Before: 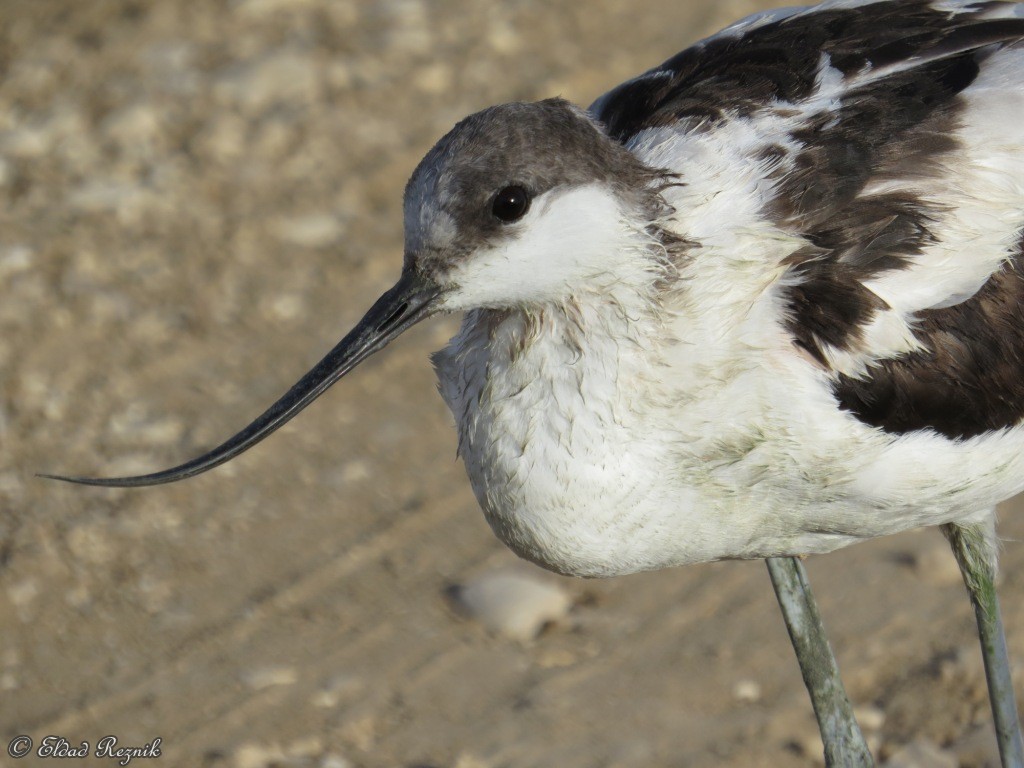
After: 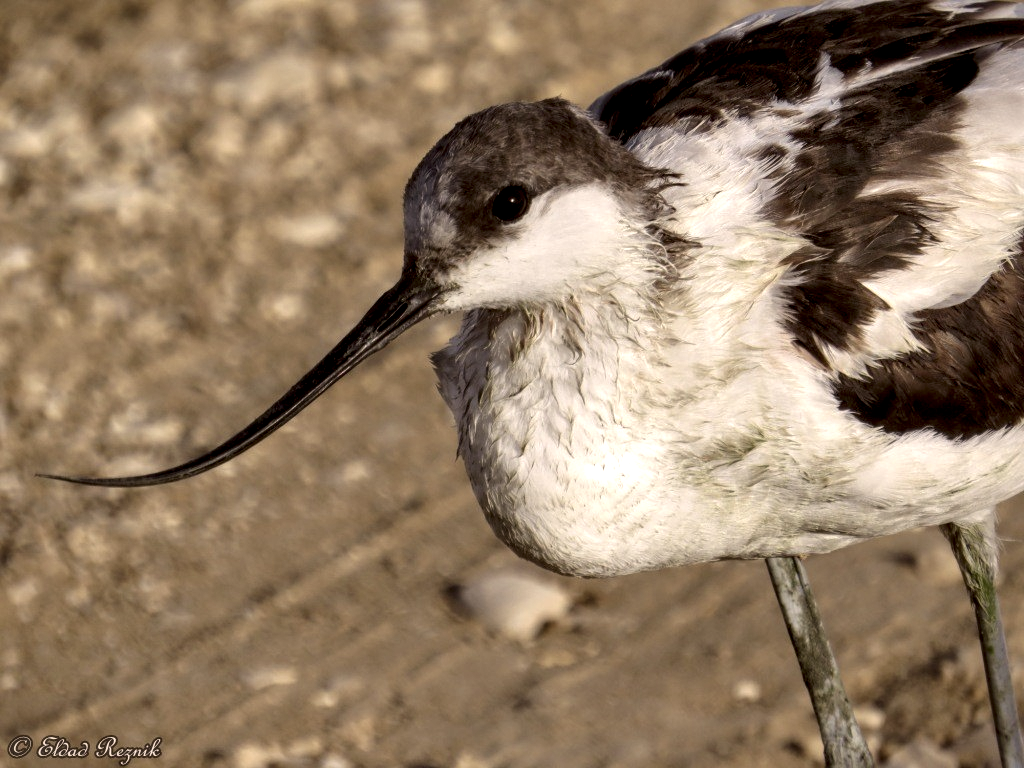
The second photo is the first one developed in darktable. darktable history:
local contrast: highlights 80%, shadows 57%, detail 175%, midtone range 0.602
color correction: highlights a* 6.27, highlights b* 8.19, shadows a* 5.94, shadows b* 7.23, saturation 0.9
shadows and highlights: on, module defaults
